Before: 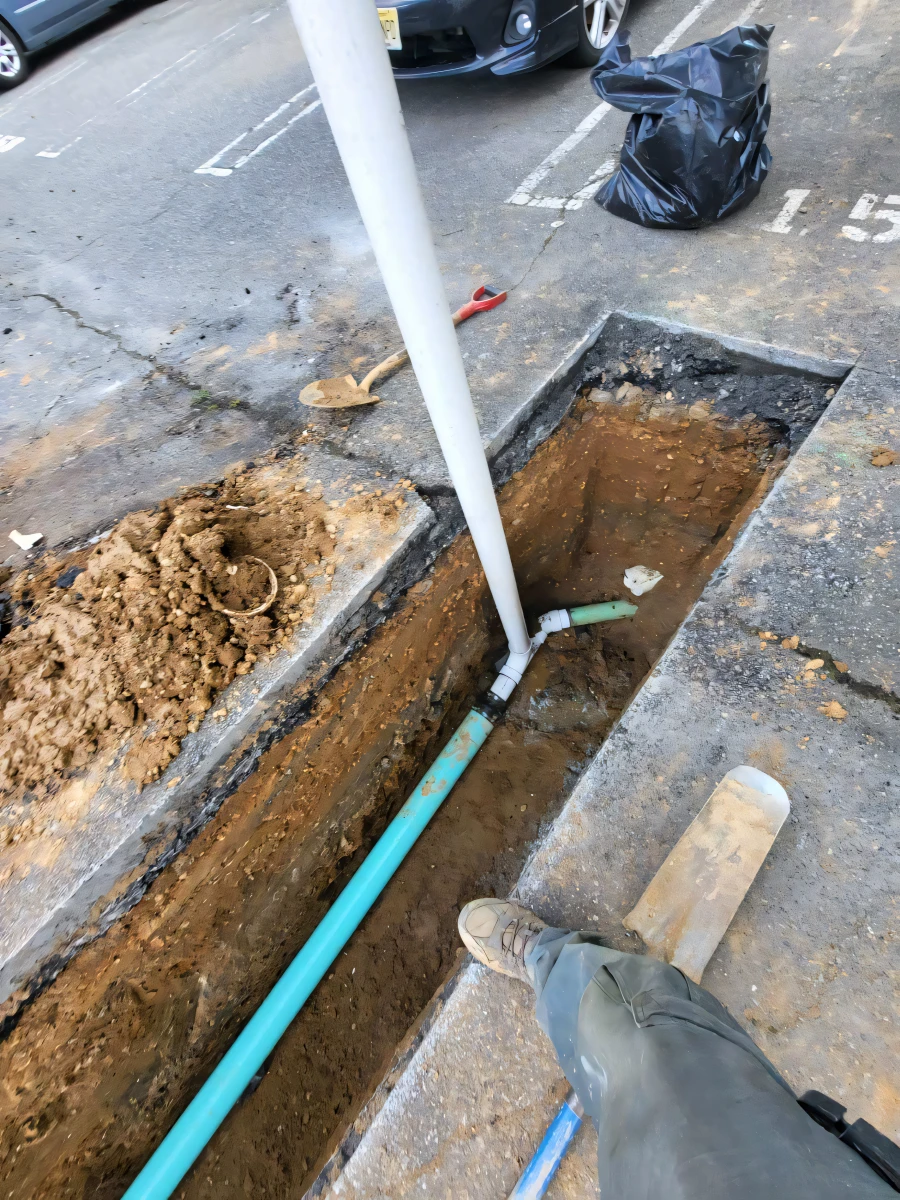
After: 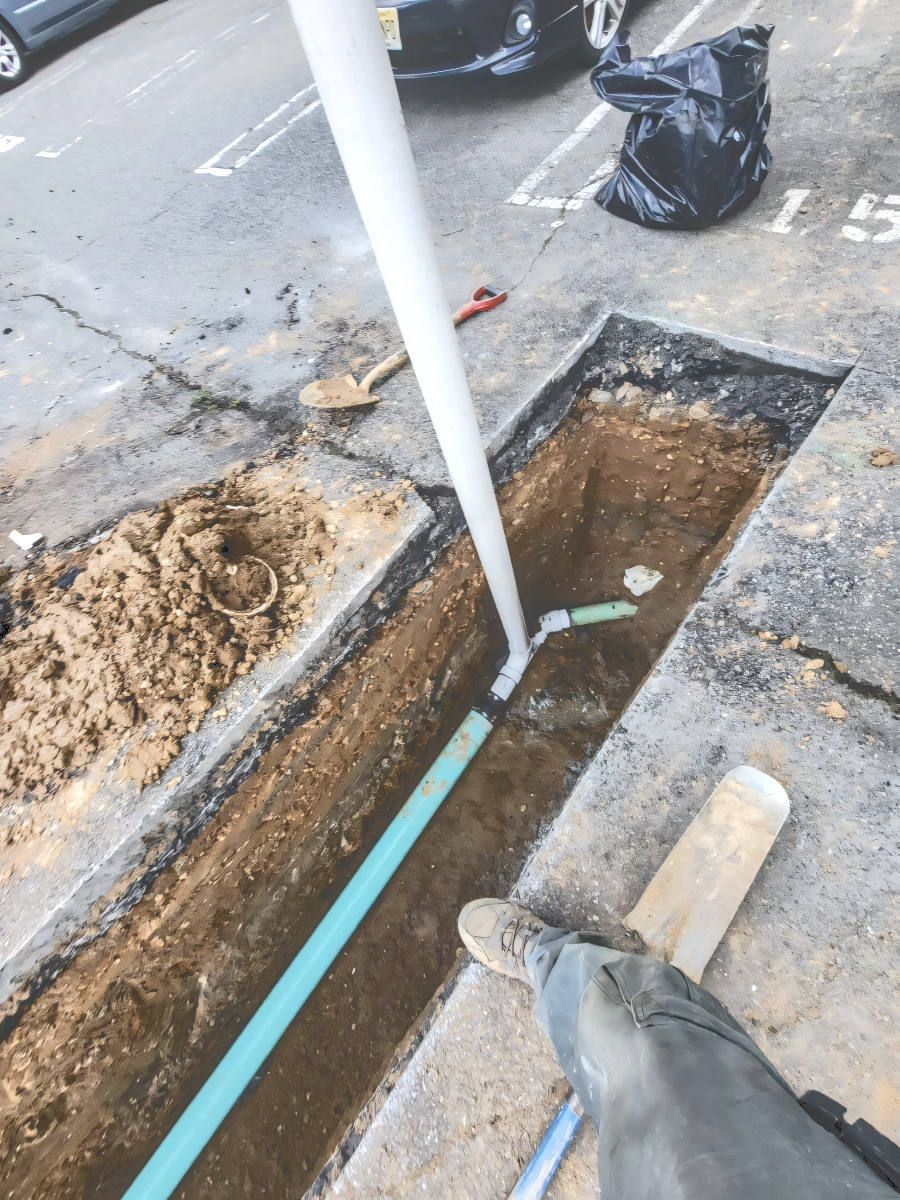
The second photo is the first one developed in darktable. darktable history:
local contrast: highlights 6%, shadows 4%, detail 133%
tone curve: curves: ch0 [(0, 0) (0.003, 0.278) (0.011, 0.282) (0.025, 0.282) (0.044, 0.29) (0.069, 0.295) (0.1, 0.306) (0.136, 0.316) (0.177, 0.33) (0.224, 0.358) (0.277, 0.403) (0.335, 0.451) (0.399, 0.505) (0.468, 0.558) (0.543, 0.611) (0.623, 0.679) (0.709, 0.751) (0.801, 0.815) (0.898, 0.863) (1, 1)], color space Lab, independent channels, preserve colors none
contrast brightness saturation: contrast 0.255, saturation -0.323
